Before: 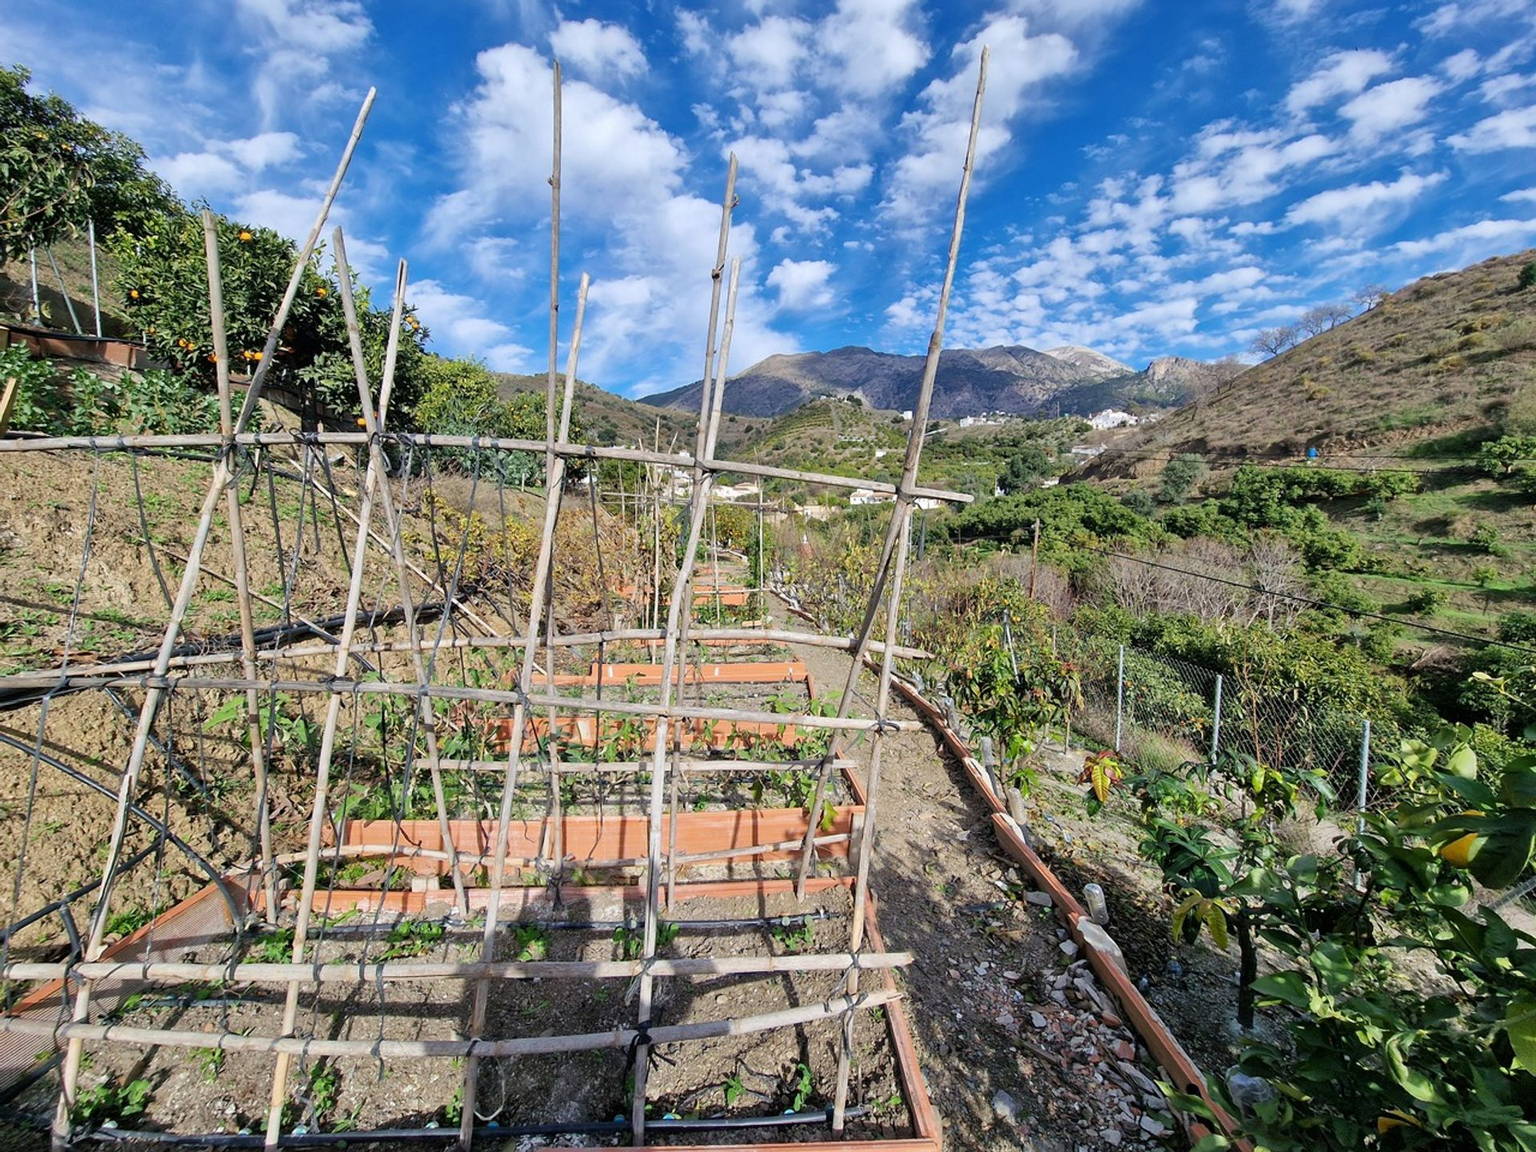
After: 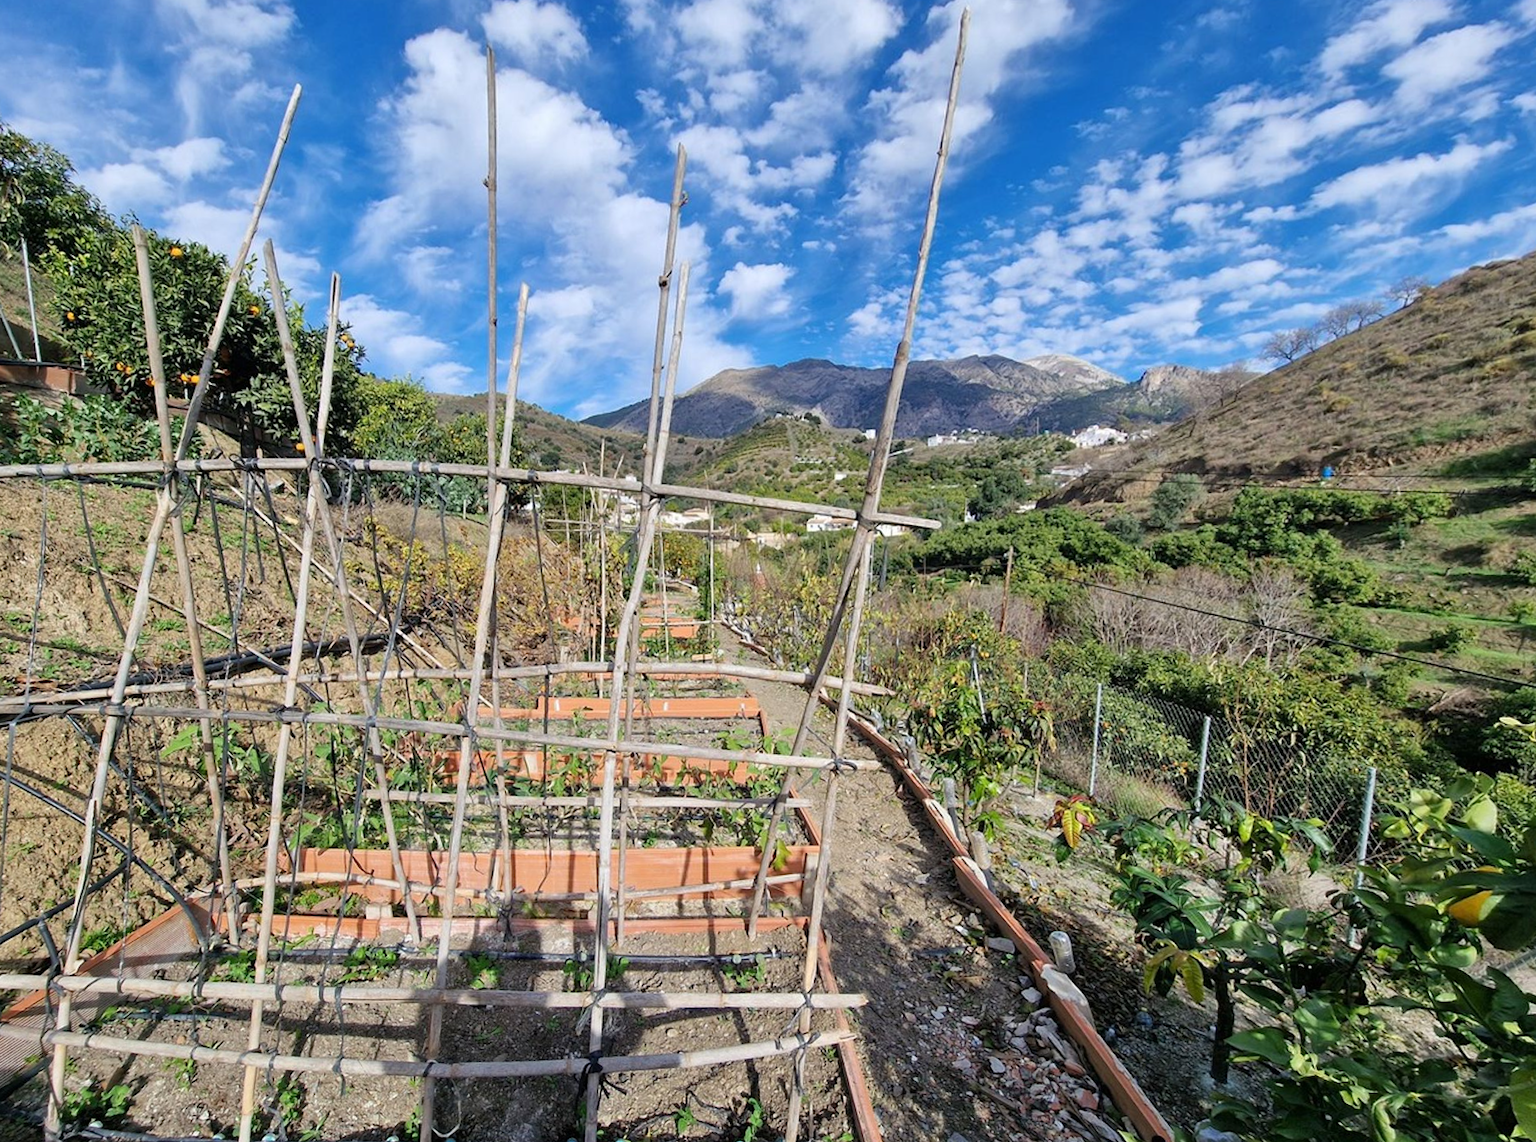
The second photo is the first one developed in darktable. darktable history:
rotate and perspective: rotation 0.062°, lens shift (vertical) 0.115, lens shift (horizontal) -0.133, crop left 0.047, crop right 0.94, crop top 0.061, crop bottom 0.94
tone equalizer: -7 EV 0.13 EV, smoothing diameter 25%, edges refinement/feathering 10, preserve details guided filter
